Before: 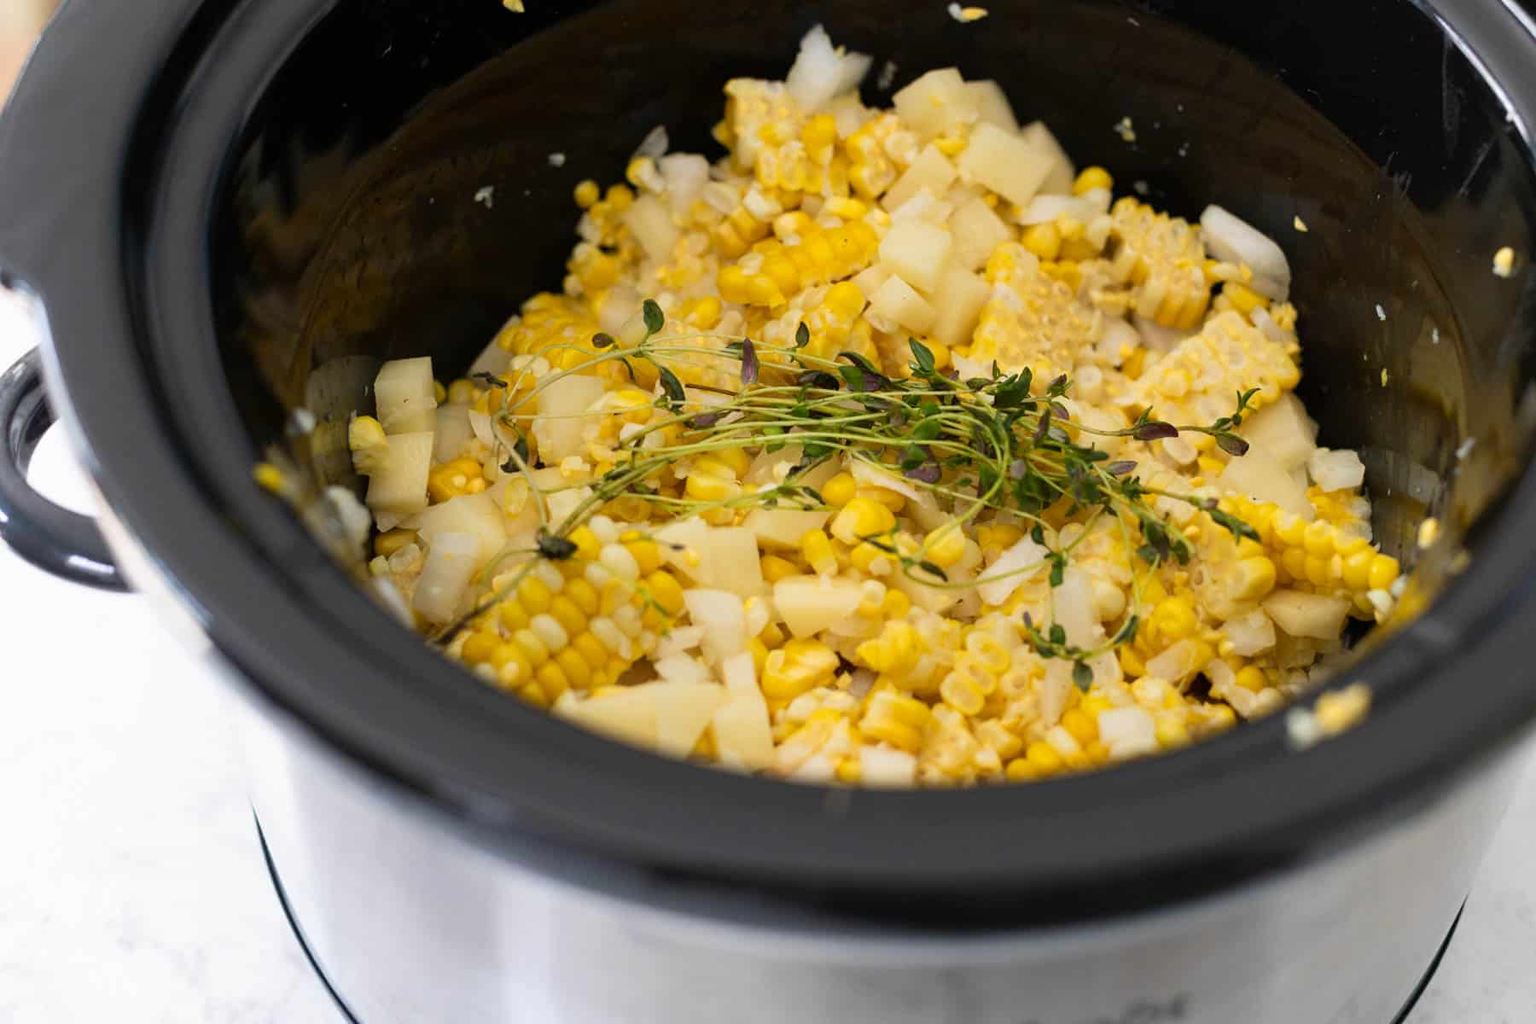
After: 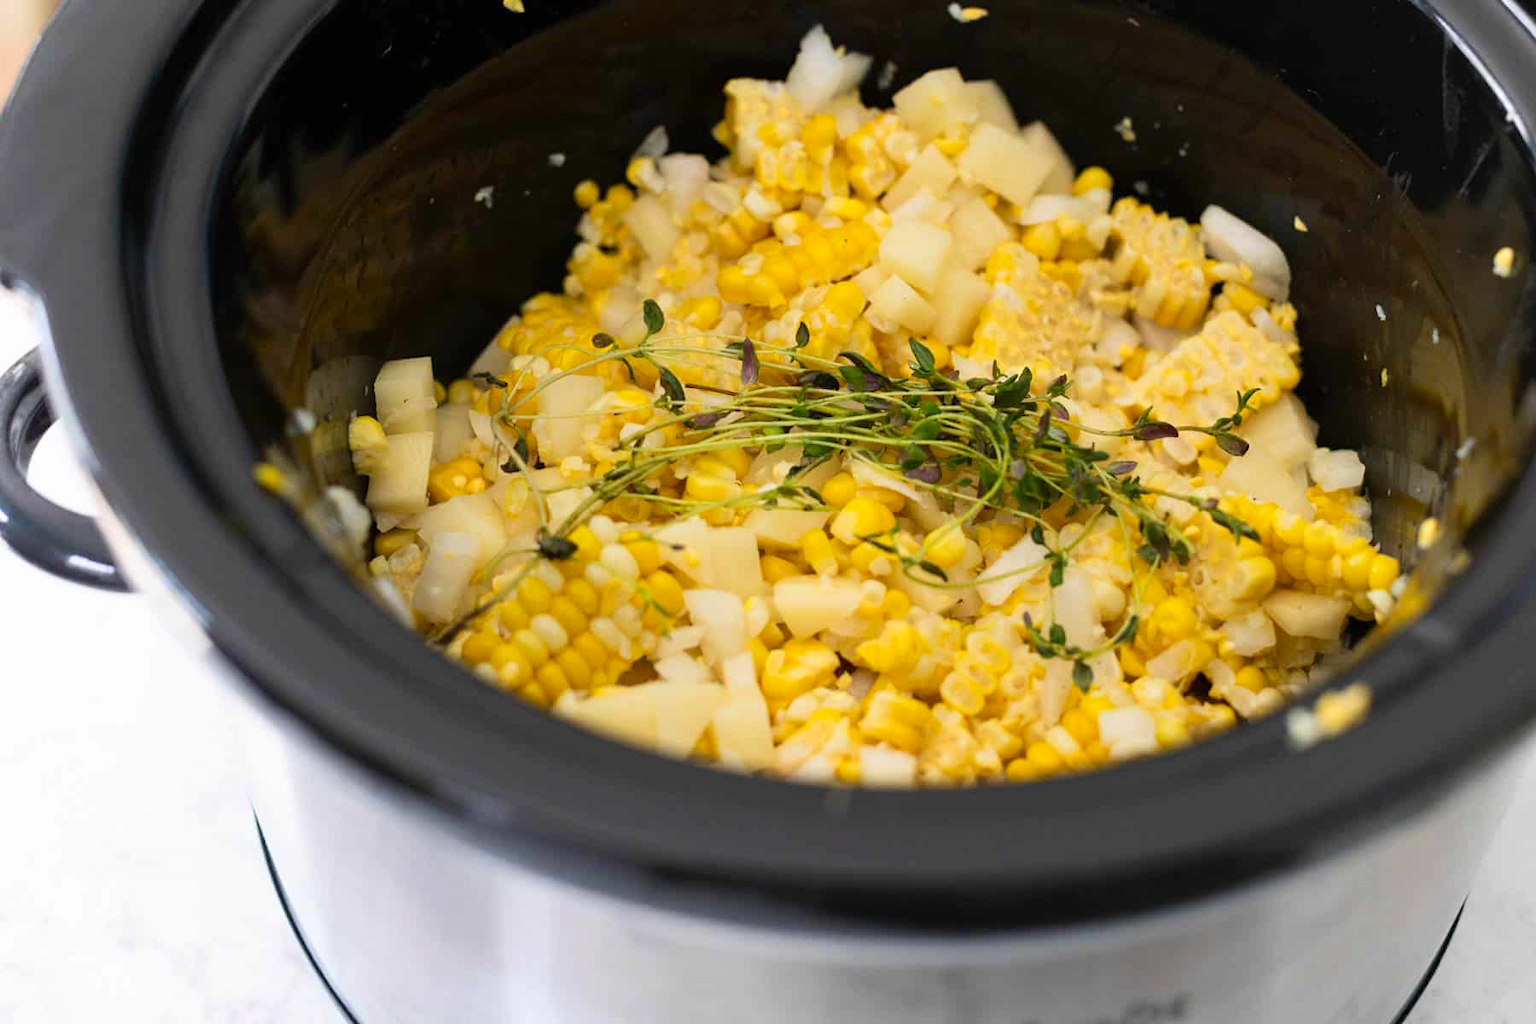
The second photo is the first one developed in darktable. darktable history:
contrast brightness saturation: contrast 0.096, brightness 0.038, saturation 0.089
